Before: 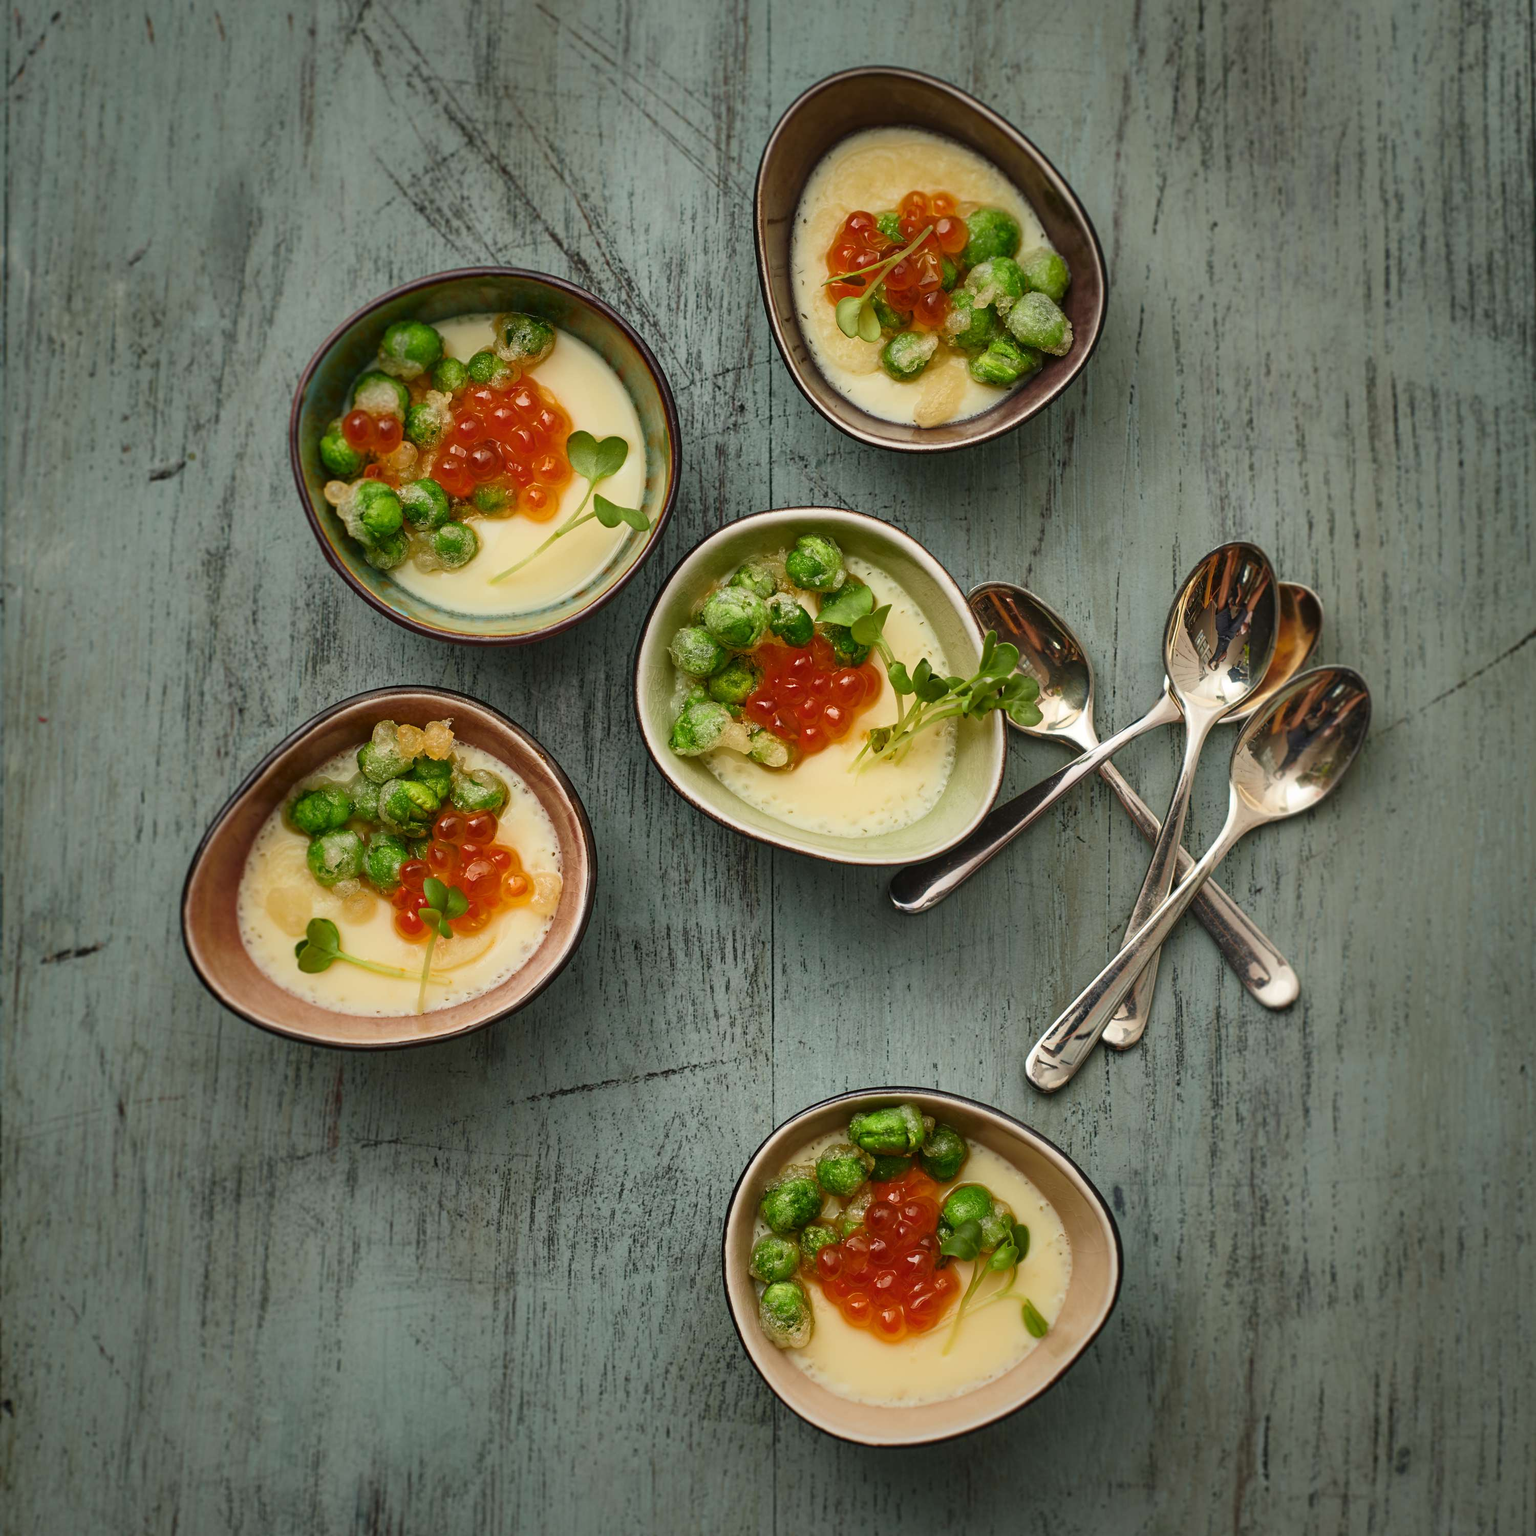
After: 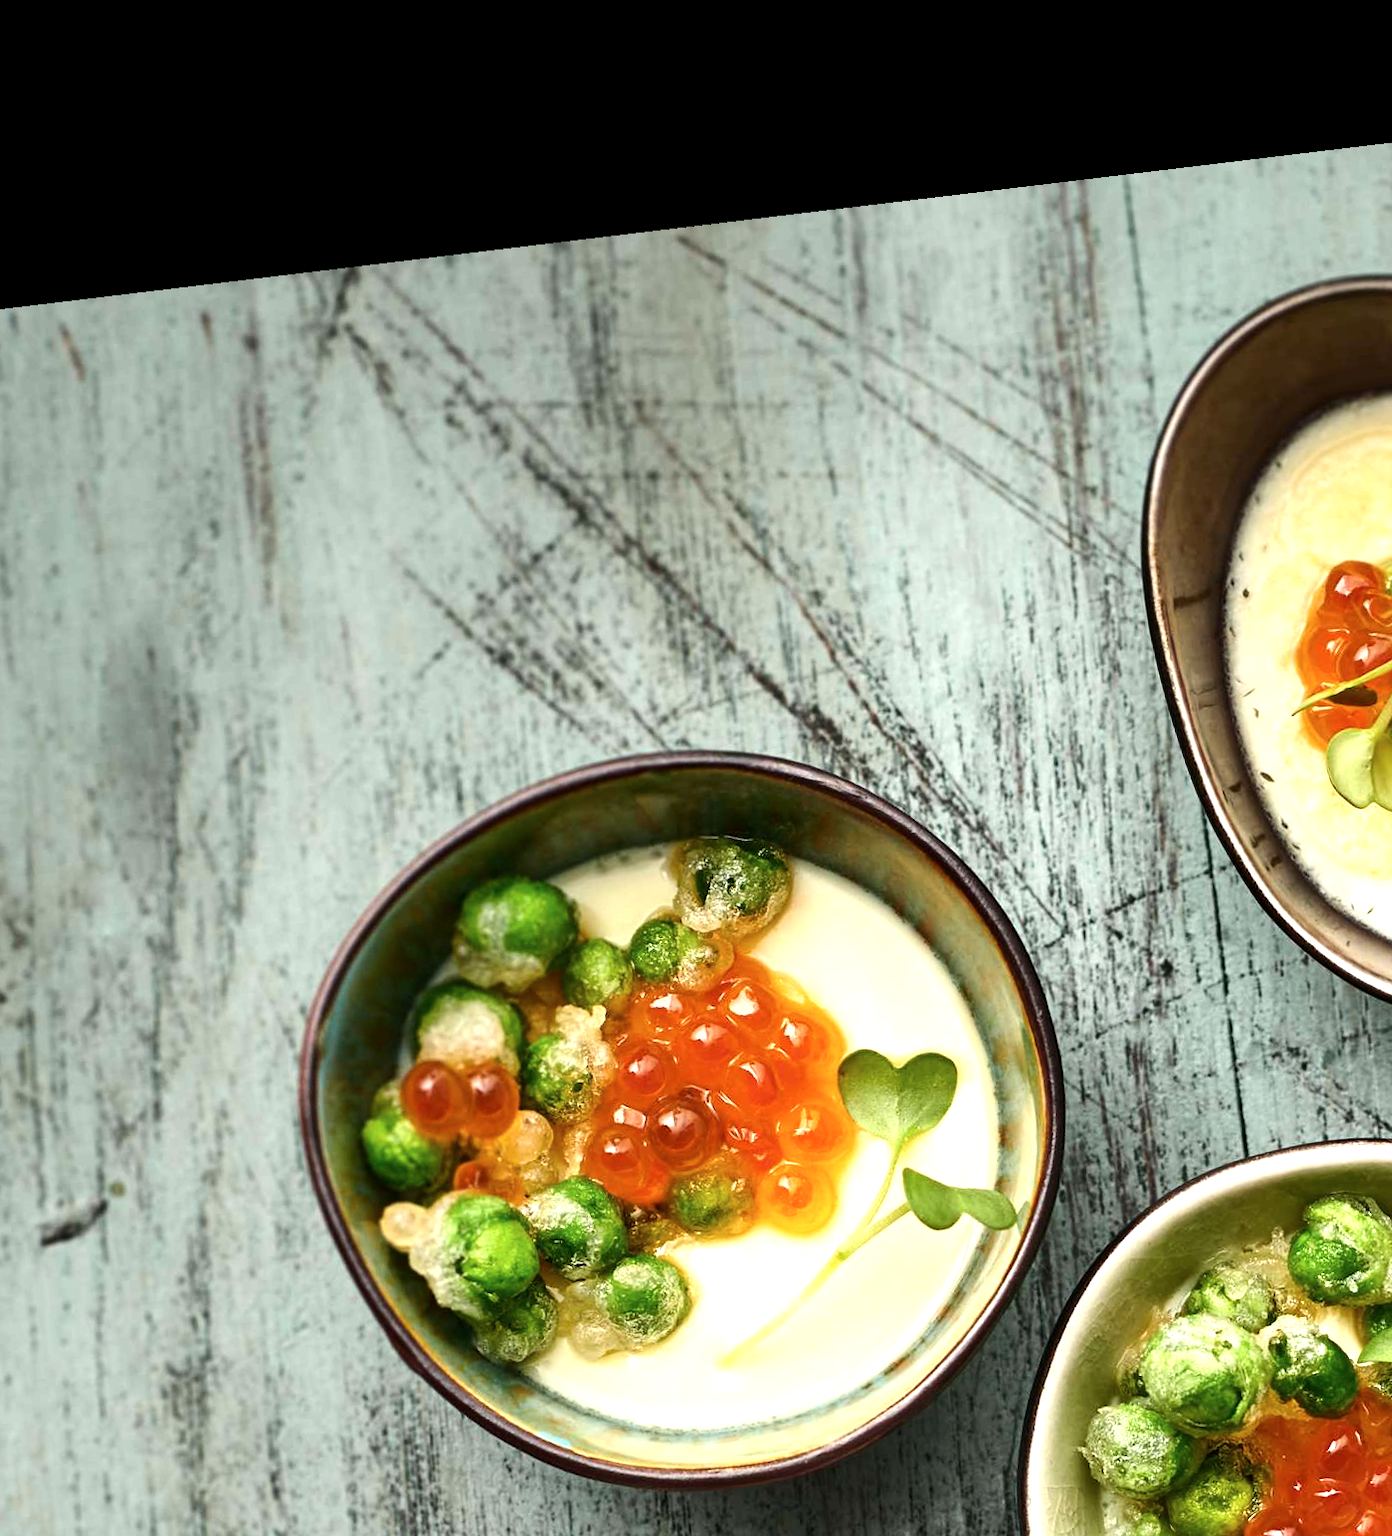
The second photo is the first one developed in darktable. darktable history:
crop and rotate: left 10.817%, top 0.062%, right 47.194%, bottom 53.626%
tone equalizer: -8 EV -1.08 EV, -7 EV -1.01 EV, -6 EV -0.867 EV, -5 EV -0.578 EV, -3 EV 0.578 EV, -2 EV 0.867 EV, -1 EV 1.01 EV, +0 EV 1.08 EV, edges refinement/feathering 500, mask exposure compensation -1.57 EV, preserve details no
rotate and perspective: rotation -6.83°, automatic cropping off
exposure: exposure 0.161 EV, compensate highlight preservation false
